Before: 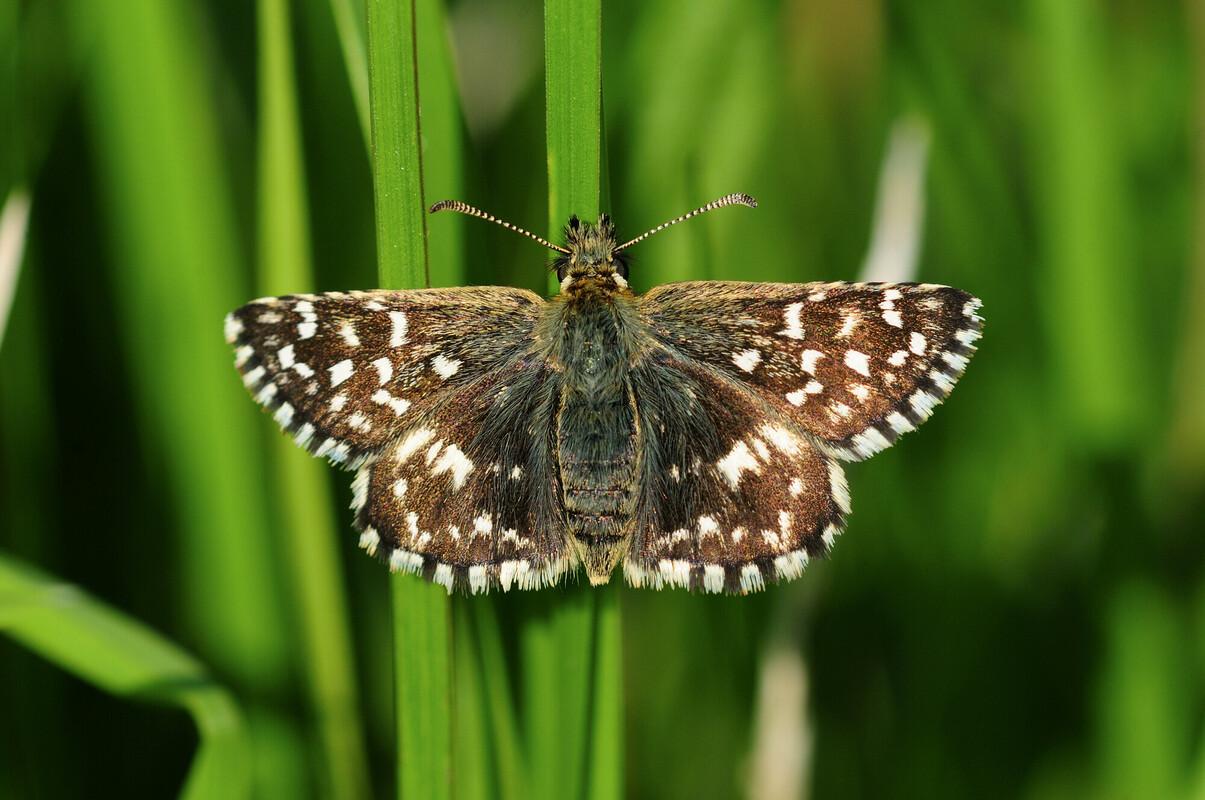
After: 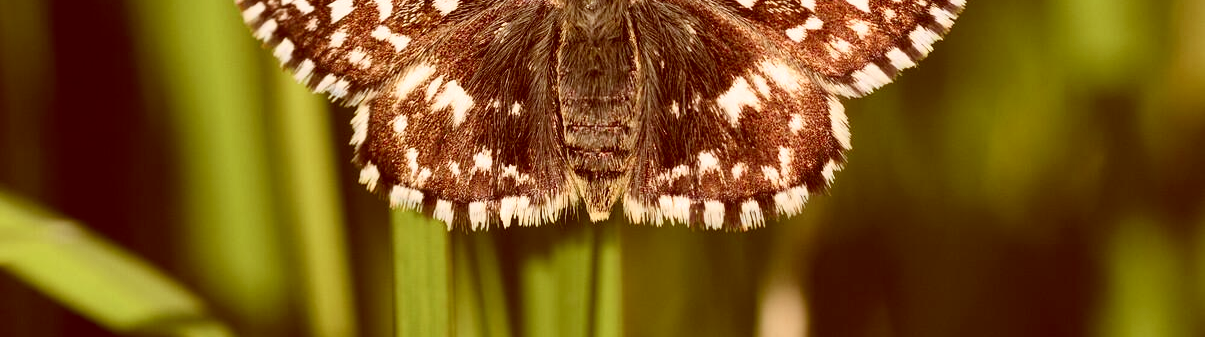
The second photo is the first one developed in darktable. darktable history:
color correction: highlights a* 9.48, highlights b* 8.66, shadows a* 39.46, shadows b* 39.81, saturation 0.811
tone curve: curves: ch0 [(0, 0) (0.003, 0.045) (0.011, 0.051) (0.025, 0.057) (0.044, 0.074) (0.069, 0.096) (0.1, 0.125) (0.136, 0.16) (0.177, 0.201) (0.224, 0.242) (0.277, 0.299) (0.335, 0.362) (0.399, 0.432) (0.468, 0.512) (0.543, 0.601) (0.623, 0.691) (0.709, 0.786) (0.801, 0.876) (0.898, 0.927) (1, 1)], color space Lab, independent channels
crop: top 45.594%, bottom 12.184%
